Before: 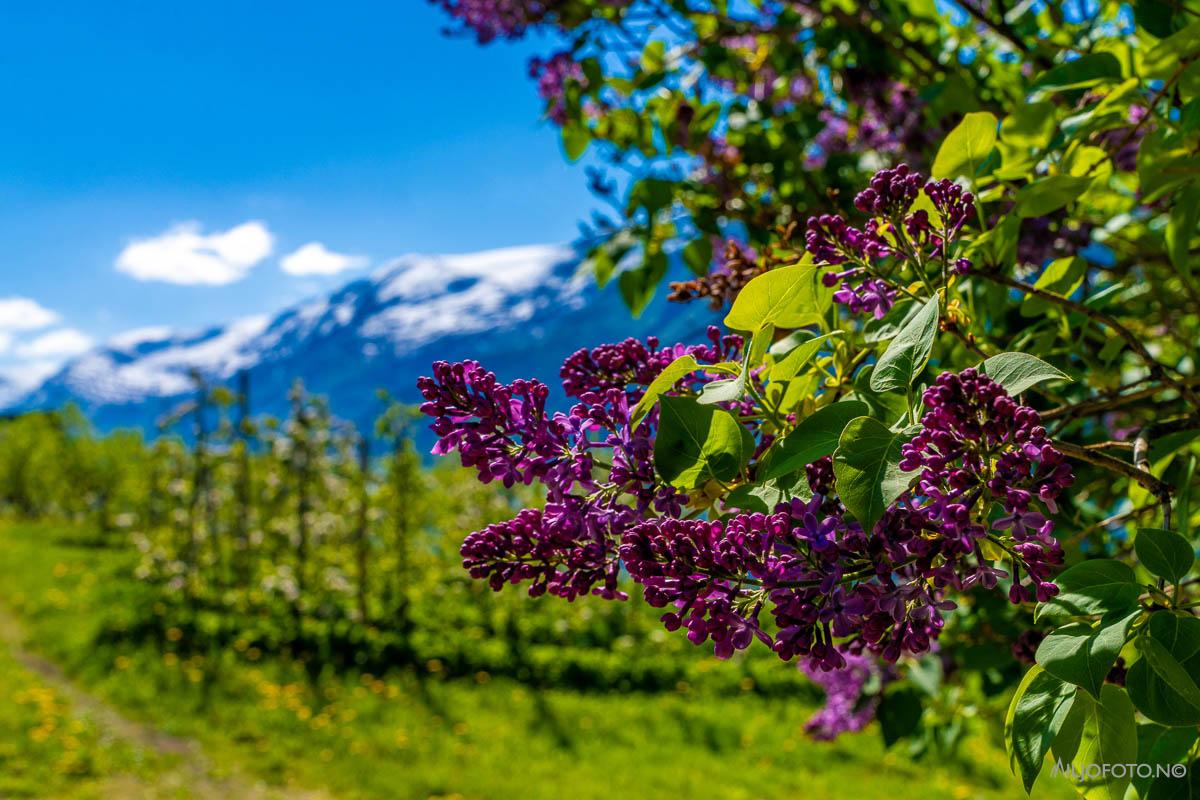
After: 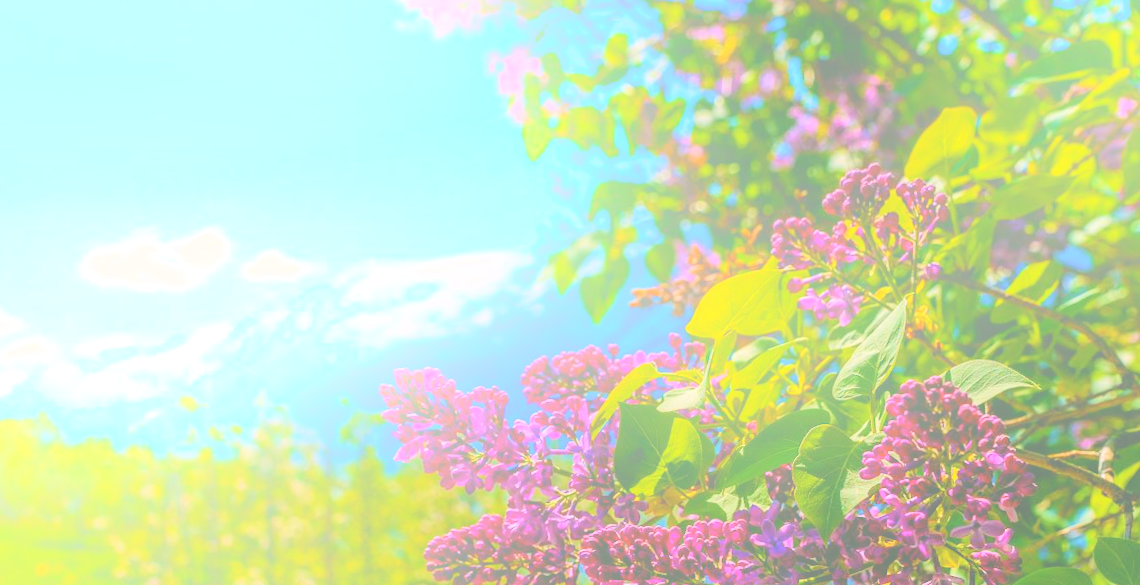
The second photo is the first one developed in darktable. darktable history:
rotate and perspective: rotation 0.074°, lens shift (vertical) 0.096, lens shift (horizontal) -0.041, crop left 0.043, crop right 0.952, crop top 0.024, crop bottom 0.979
bloom: size 25%, threshold 5%, strength 90%
shadows and highlights: highlights color adjustment 0%, low approximation 0.01, soften with gaussian
crop: bottom 24.967%
color correction: highlights a* 4.02, highlights b* 4.98, shadows a* -7.55, shadows b* 4.98
